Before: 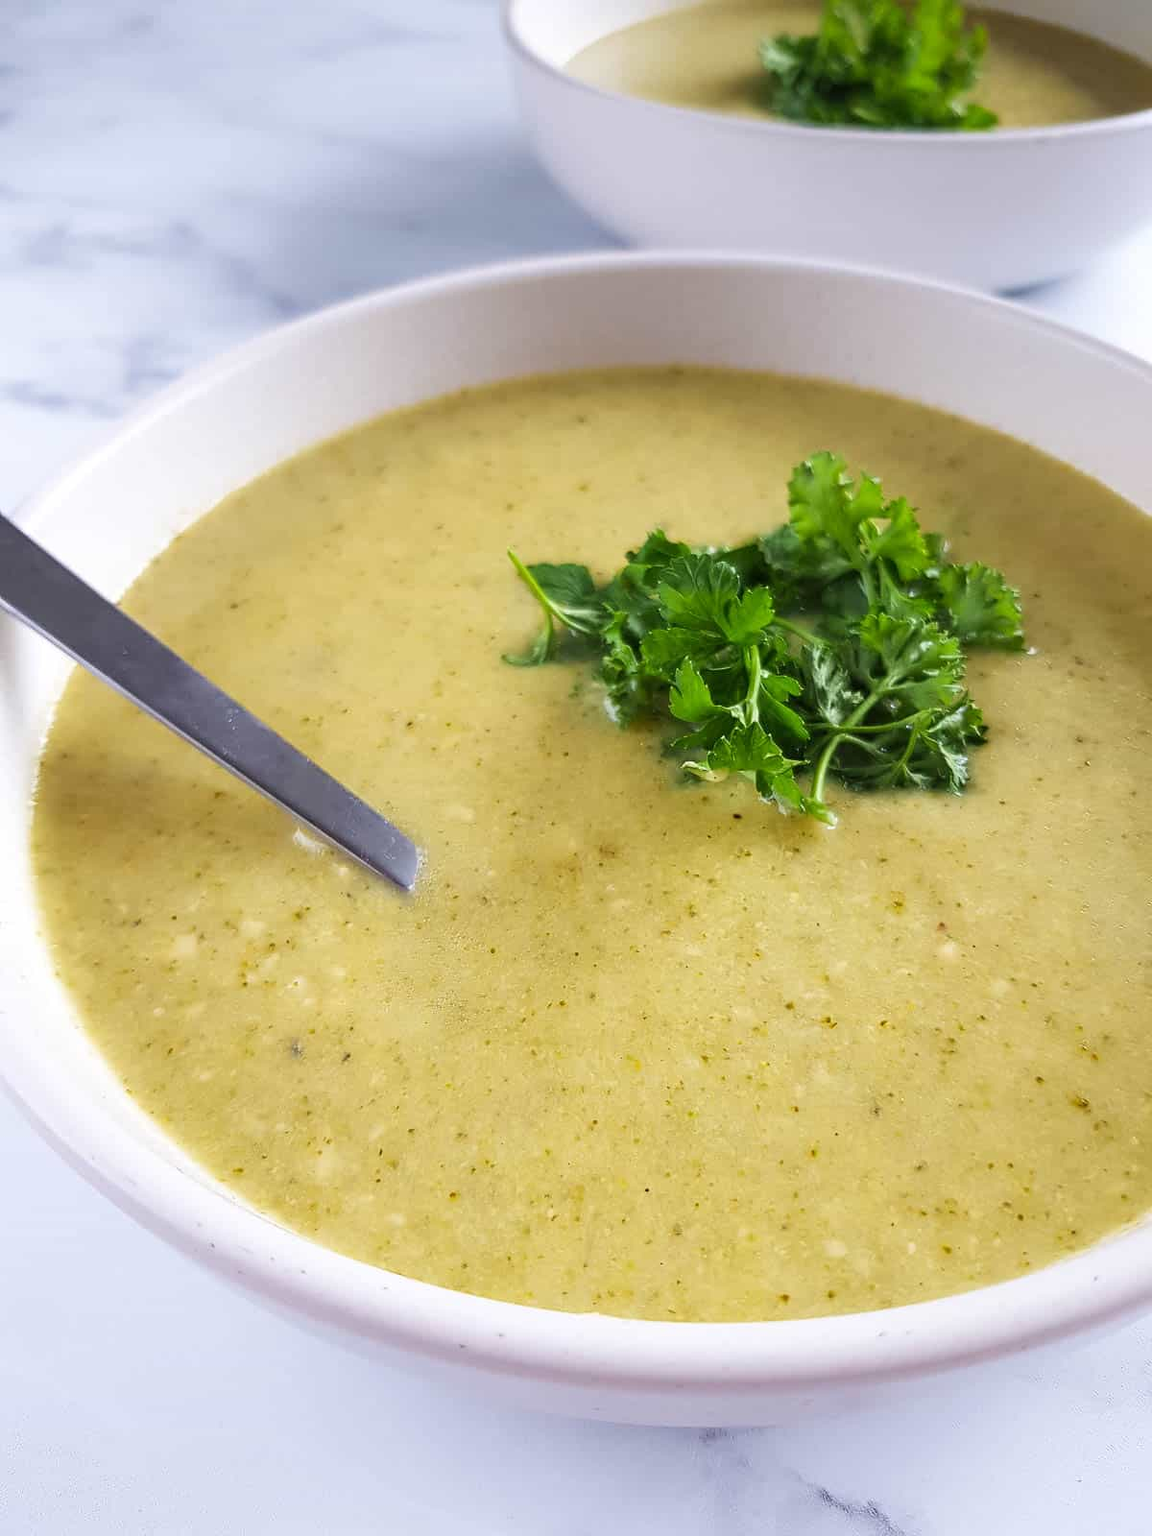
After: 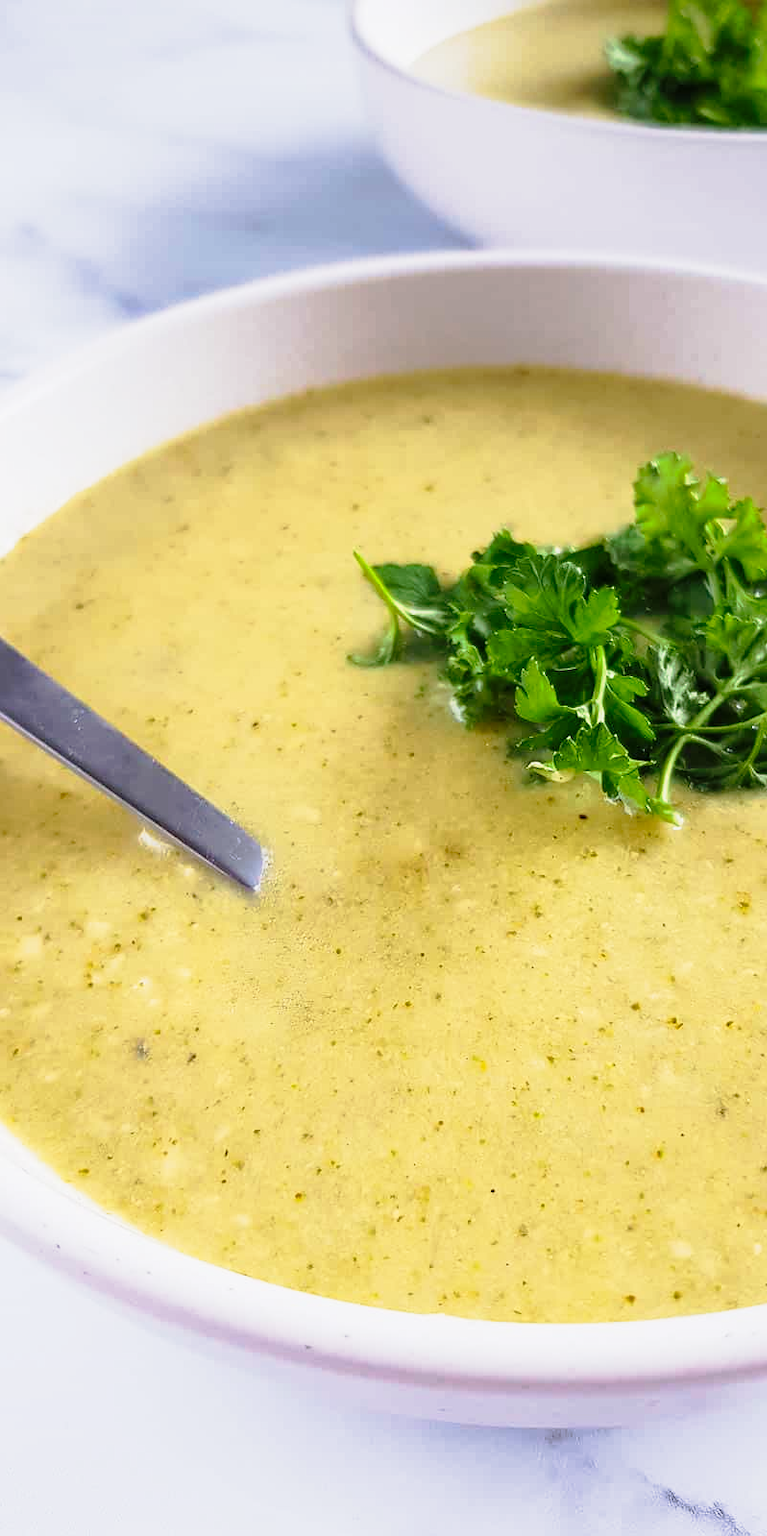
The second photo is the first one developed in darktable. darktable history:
tone curve: curves: ch0 [(0, 0) (0.105, 0.068) (0.195, 0.162) (0.283, 0.283) (0.384, 0.404) (0.485, 0.531) (0.638, 0.681) (0.795, 0.879) (1, 0.977)]; ch1 [(0, 0) (0.161, 0.092) (0.35, 0.33) (0.379, 0.401) (0.456, 0.469) (0.504, 0.498) (0.53, 0.532) (0.58, 0.619) (0.635, 0.671) (1, 1)]; ch2 [(0, 0) (0.371, 0.362) (0.437, 0.437) (0.483, 0.484) (0.53, 0.515) (0.56, 0.58) (0.622, 0.606) (1, 1)], preserve colors none
crop and rotate: left 13.433%, right 19.946%
